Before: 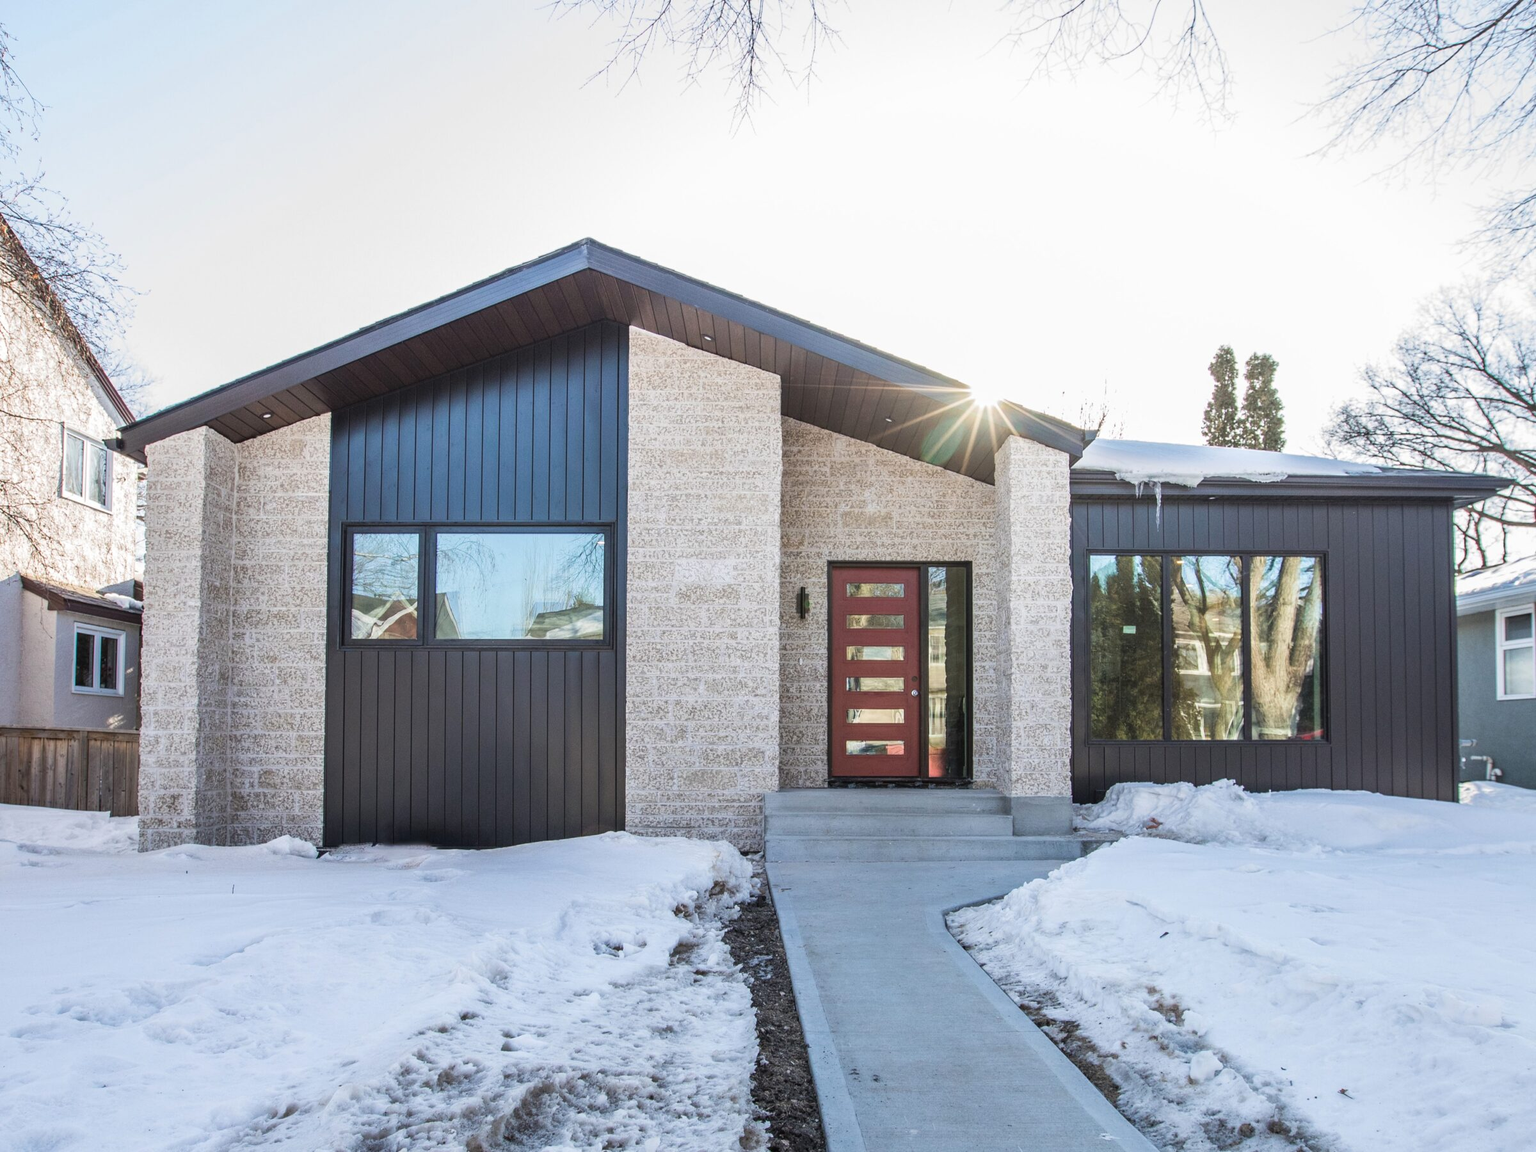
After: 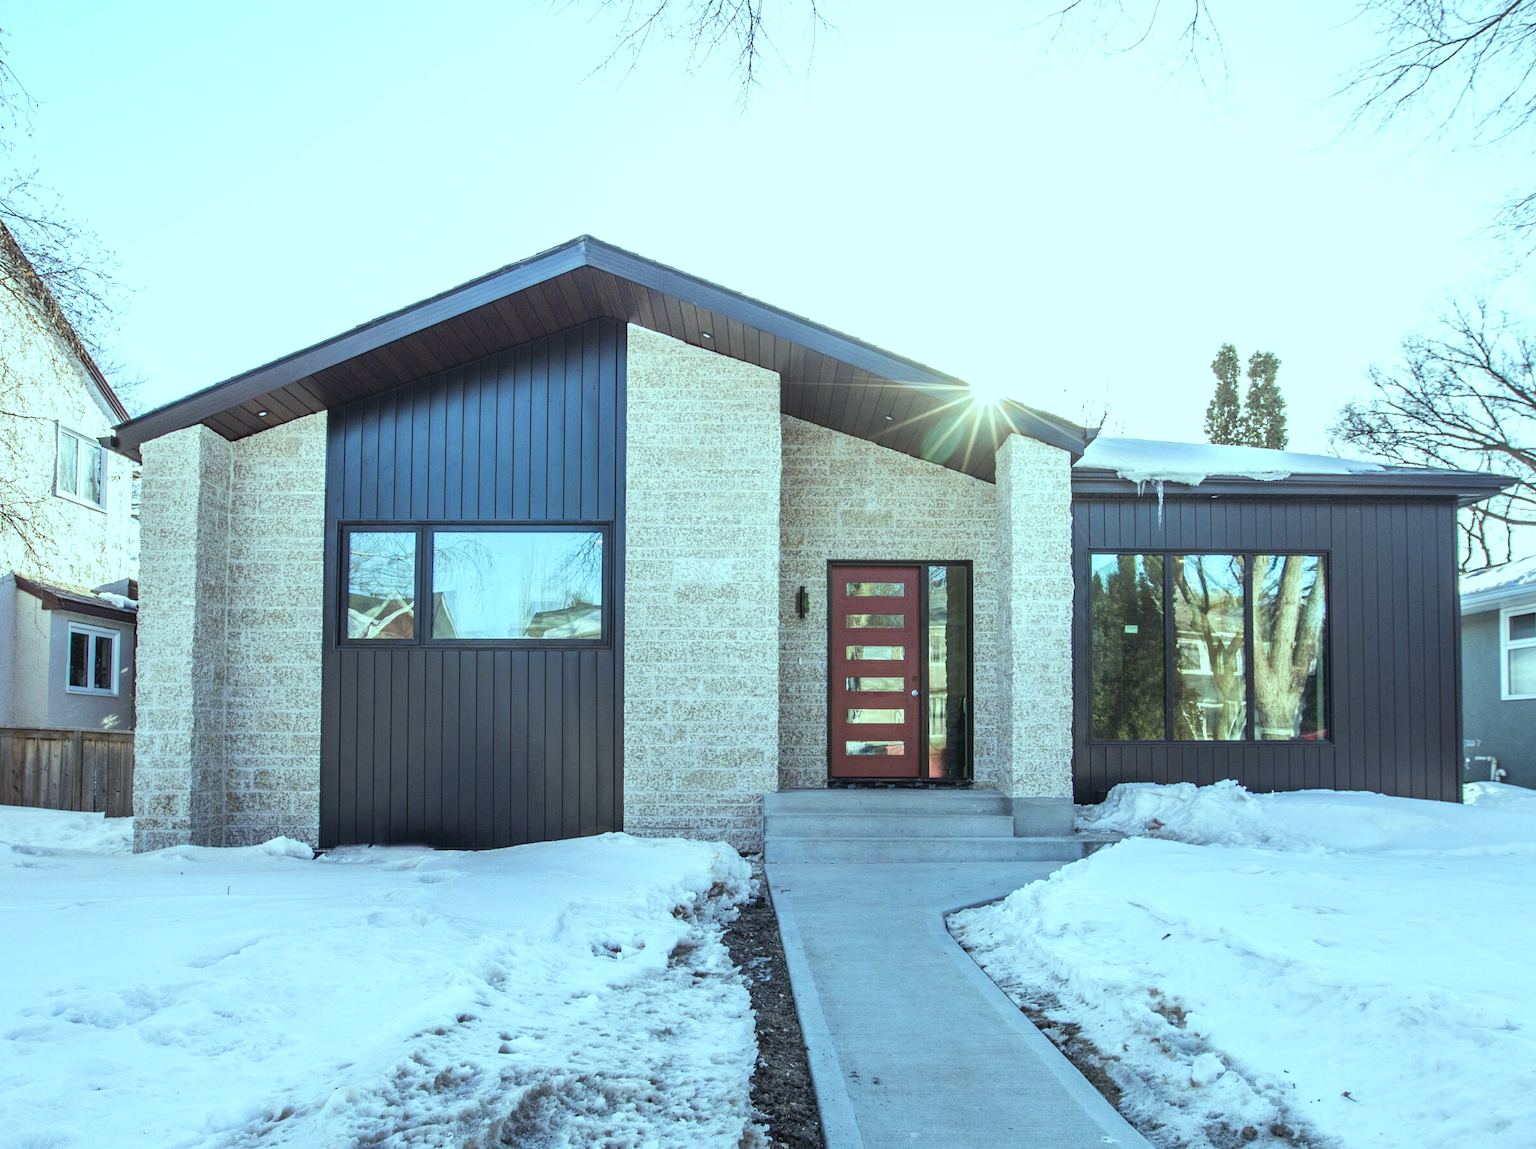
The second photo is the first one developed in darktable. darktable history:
color balance: mode lift, gamma, gain (sRGB), lift [0.997, 0.979, 1.021, 1.011], gamma [1, 1.084, 0.916, 0.998], gain [1, 0.87, 1.13, 1.101], contrast 4.55%, contrast fulcrum 38.24%, output saturation 104.09%
crop: left 0.434%, top 0.485%, right 0.244%, bottom 0.386%
